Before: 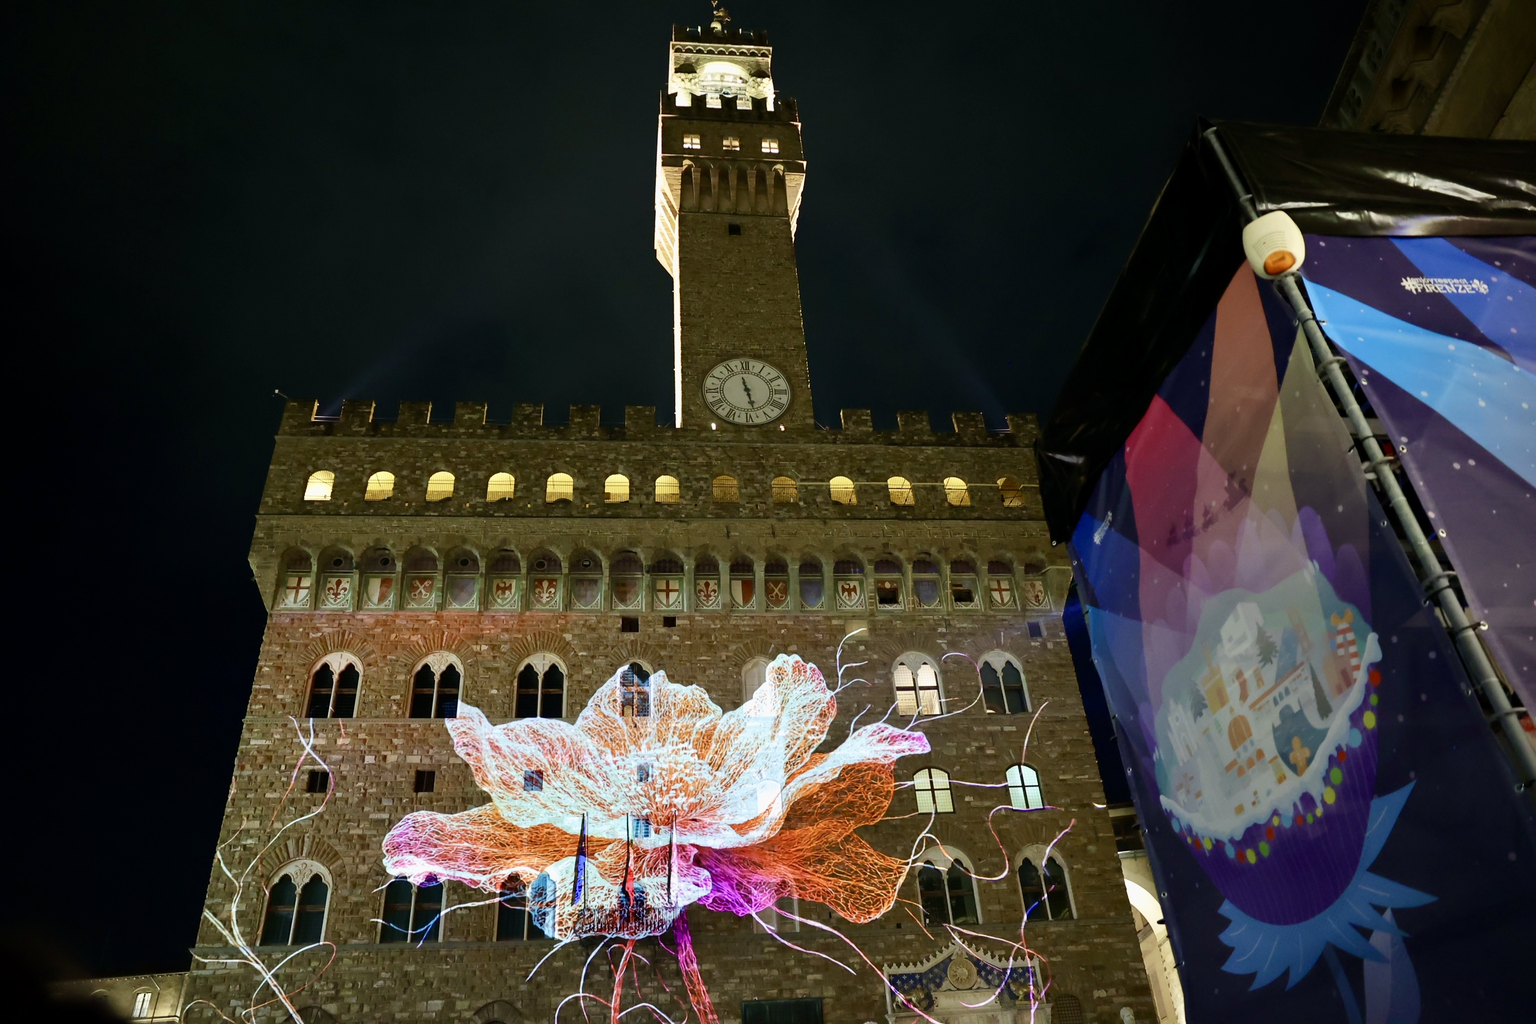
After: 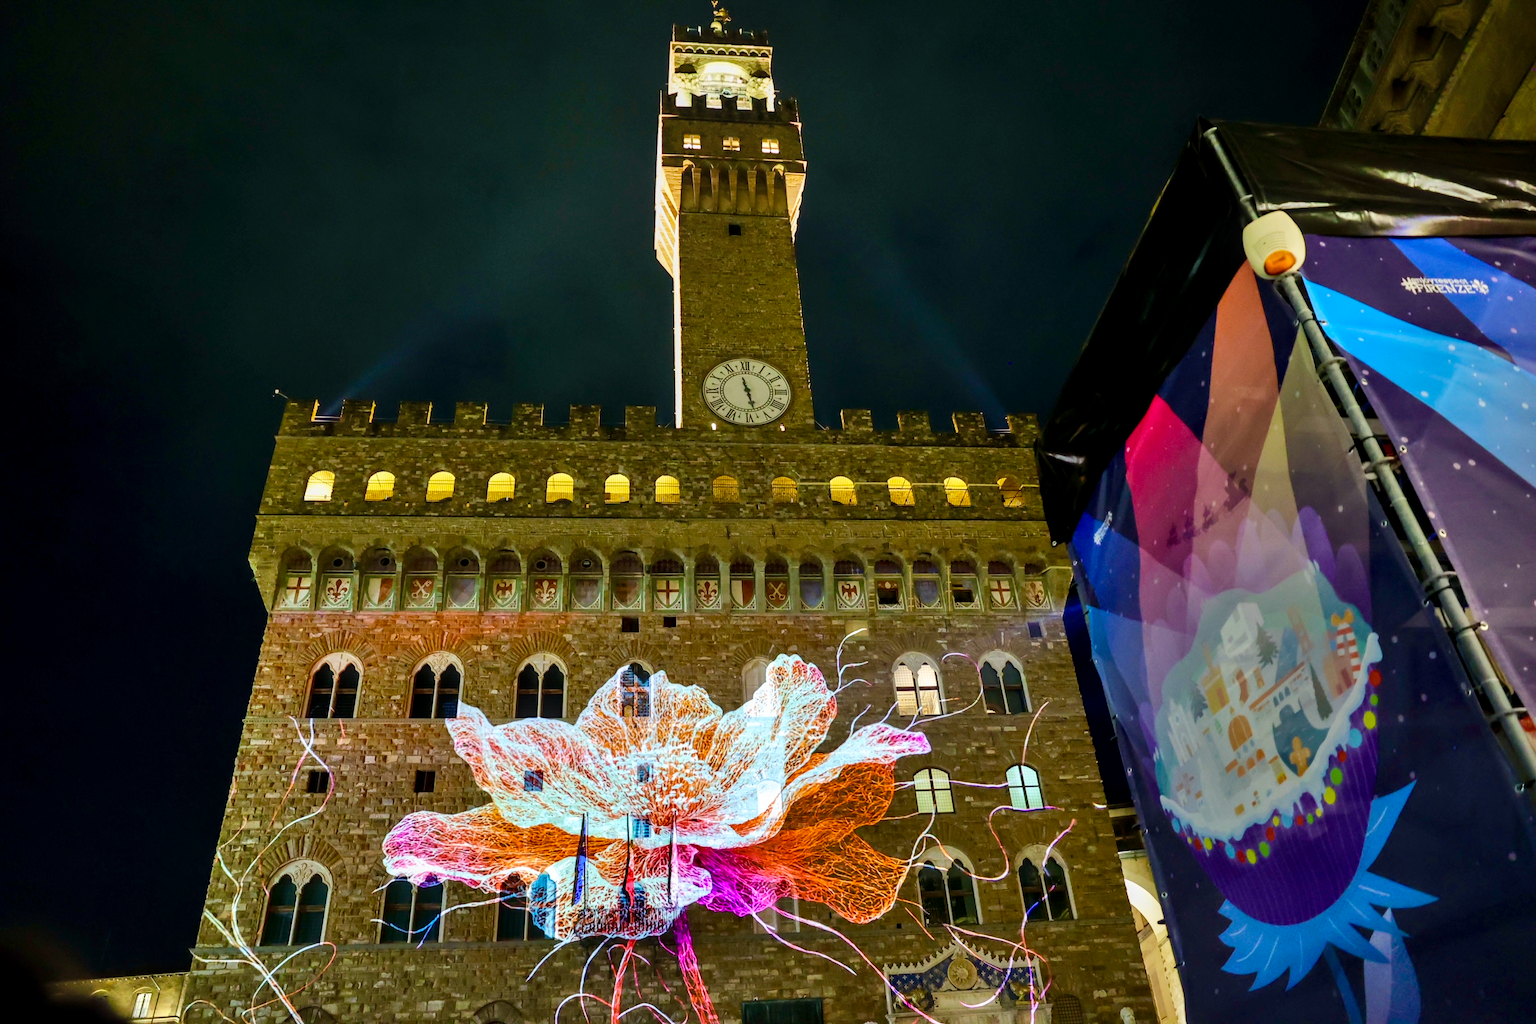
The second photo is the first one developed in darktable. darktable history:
local contrast: on, module defaults
color balance rgb: perceptual saturation grading › global saturation 20%, global vibrance 20%
shadows and highlights: soften with gaussian
